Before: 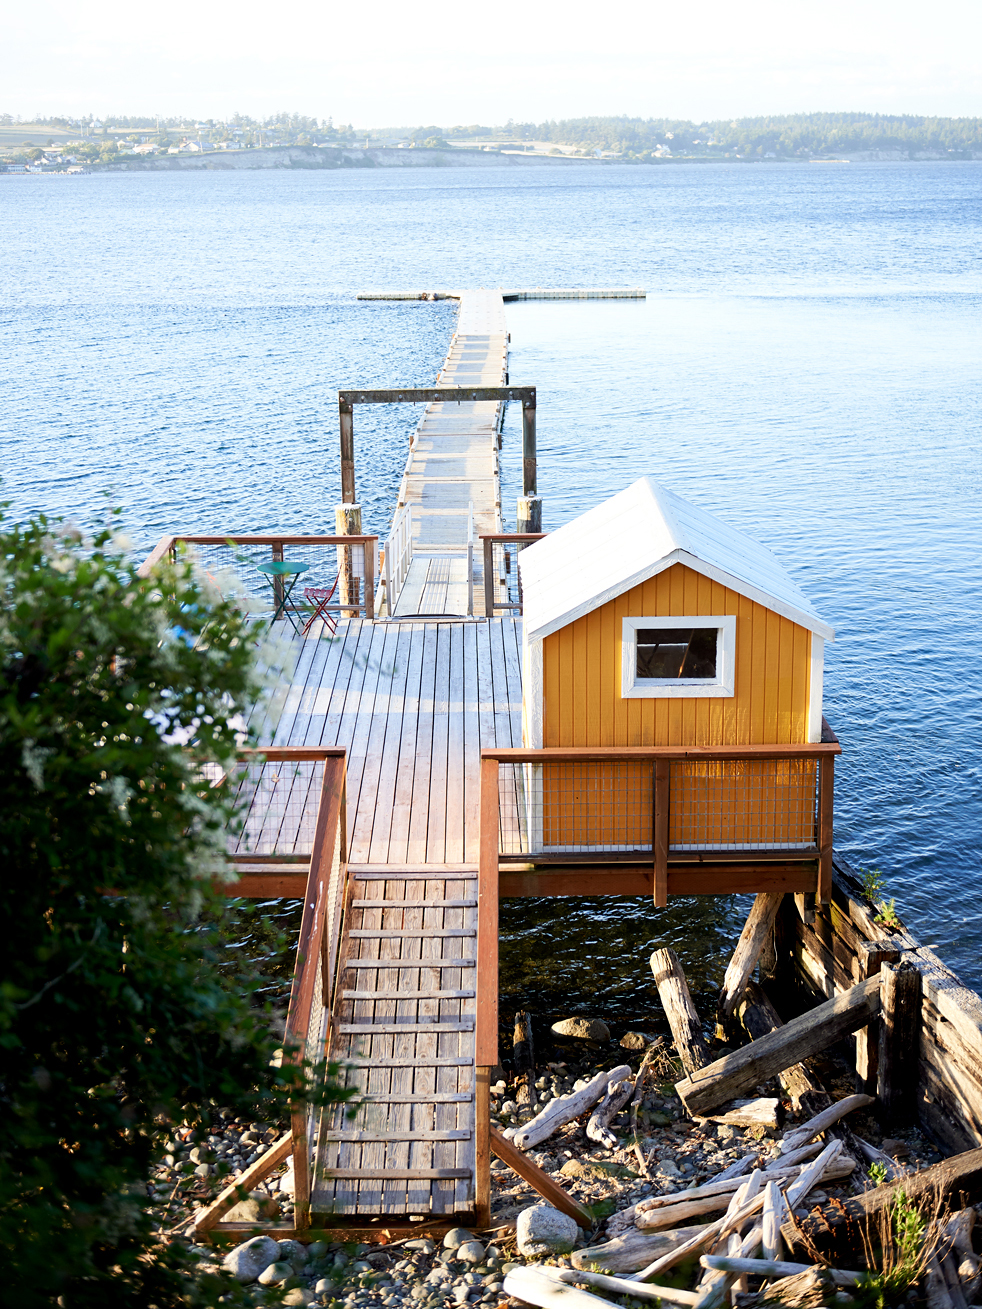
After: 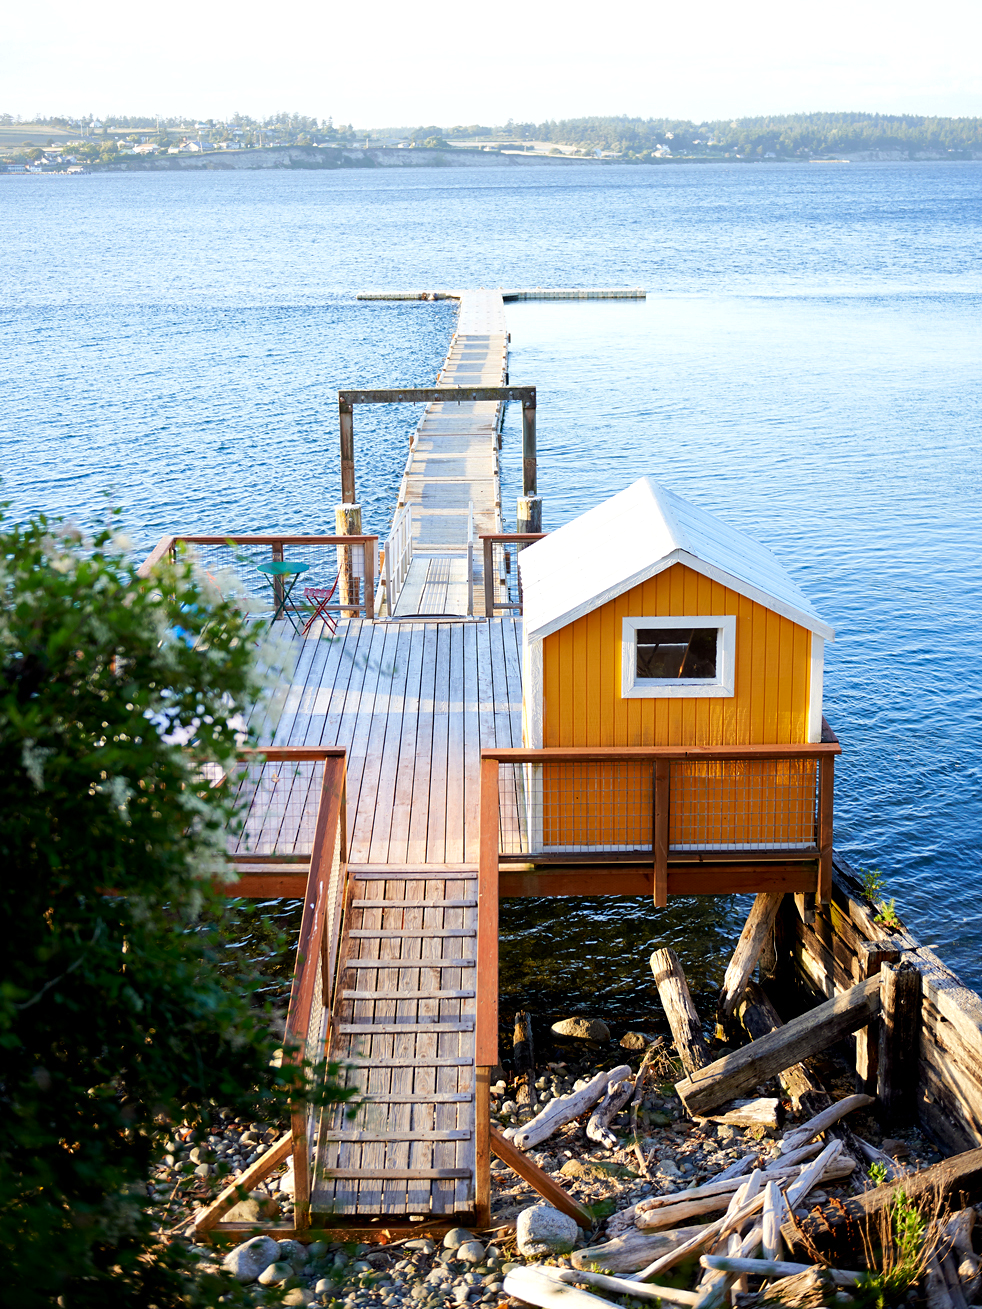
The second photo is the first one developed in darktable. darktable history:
shadows and highlights: shadows 10, white point adjustment 1, highlights -40
contrast brightness saturation: saturation 0.18
